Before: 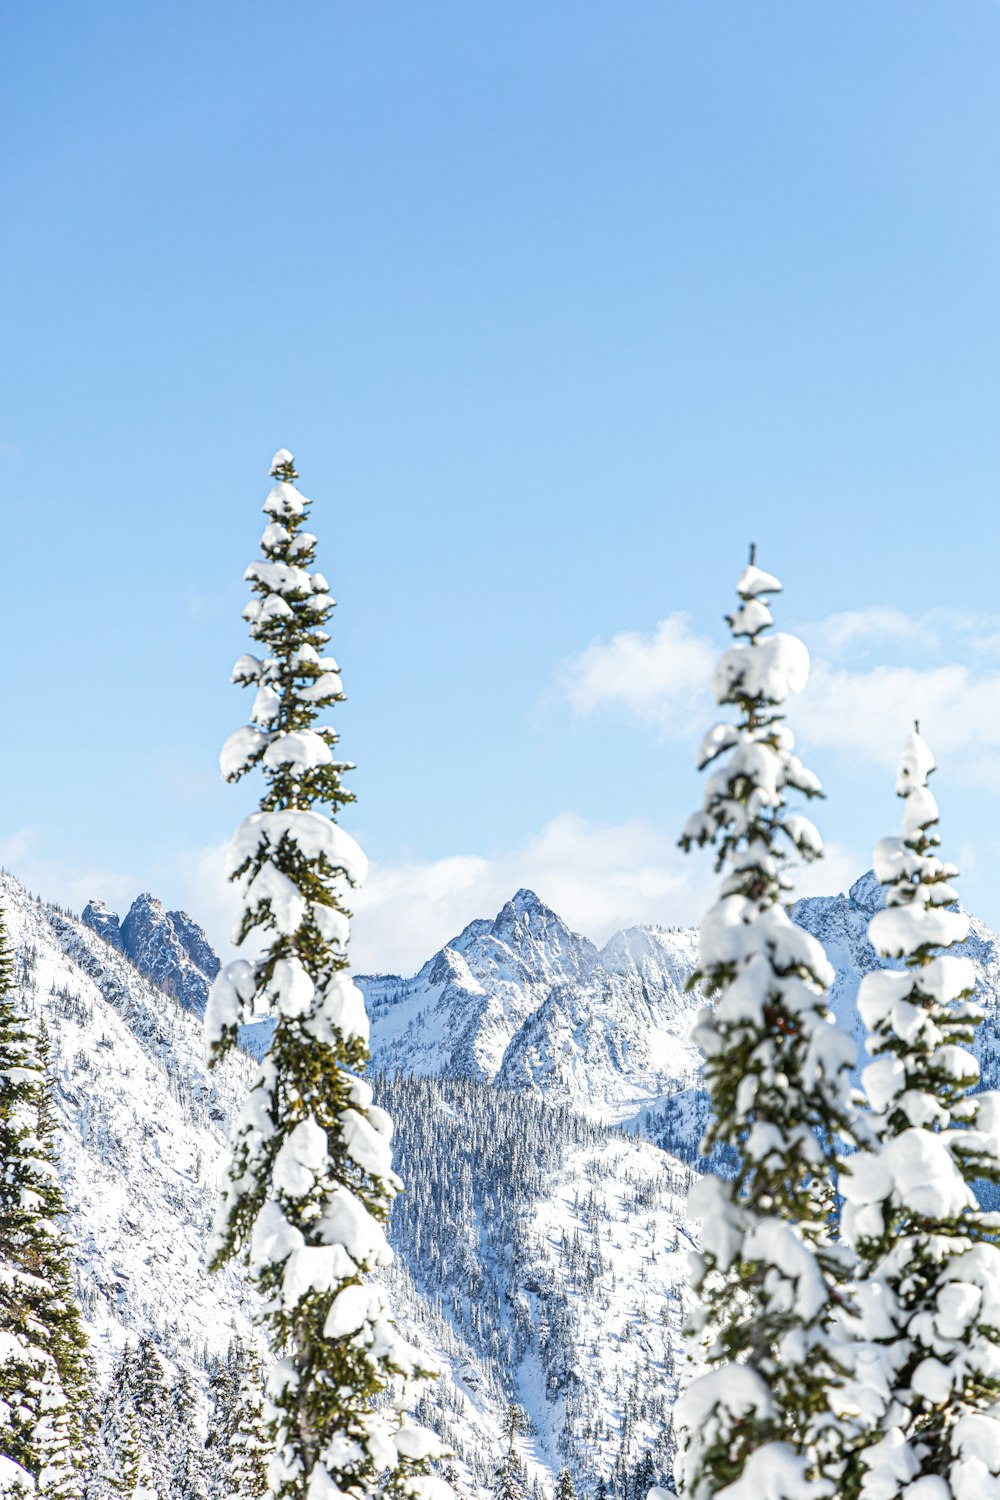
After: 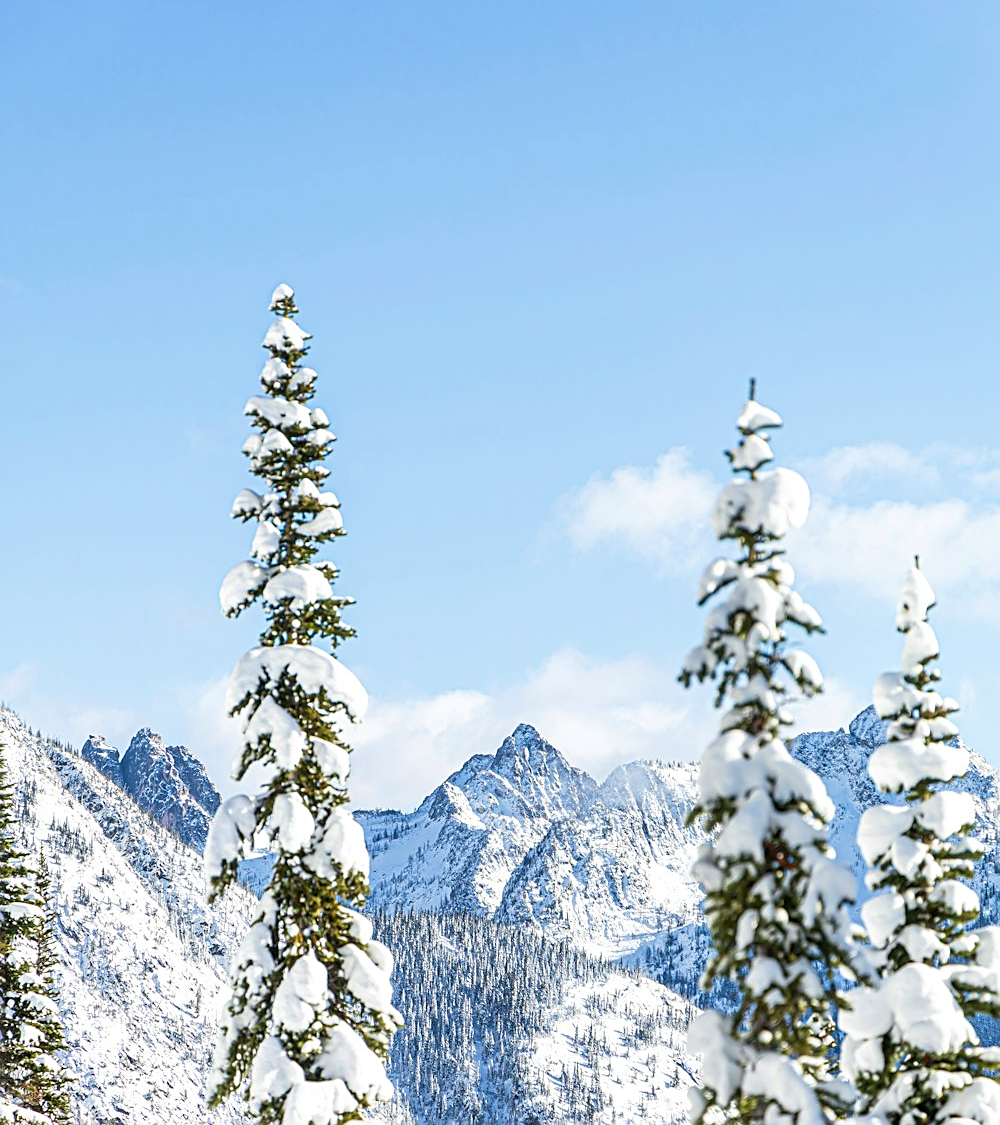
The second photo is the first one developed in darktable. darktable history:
sharpen: on, module defaults
velvia: strength 30%
crop: top 11.038%, bottom 13.962%
